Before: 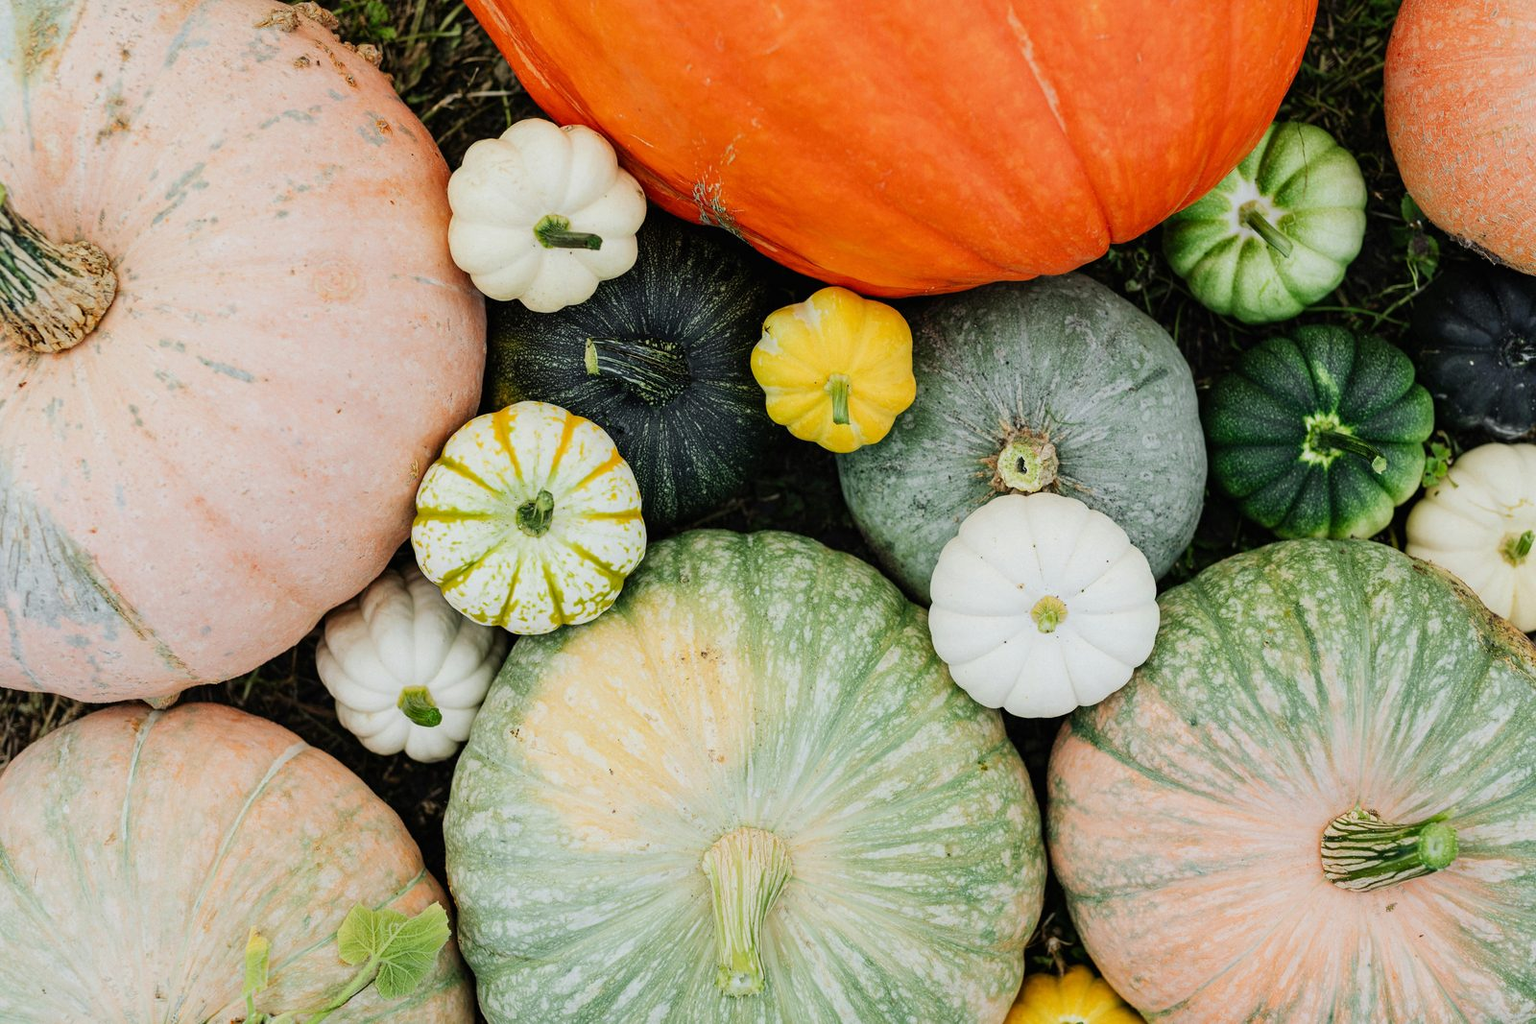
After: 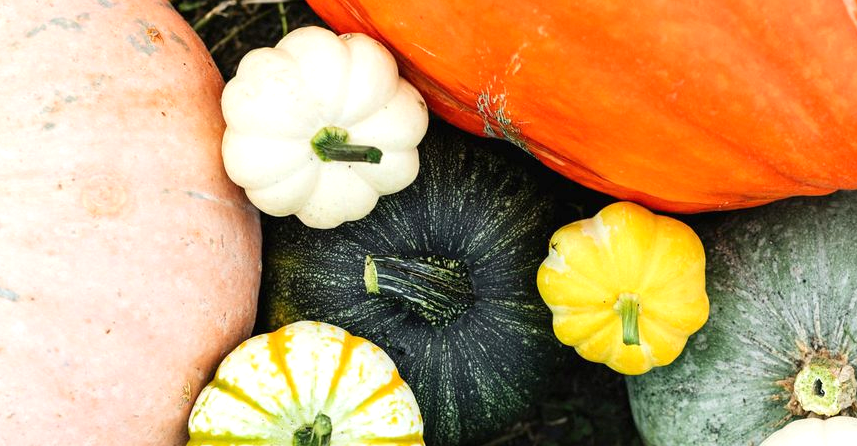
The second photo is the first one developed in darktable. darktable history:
crop: left 15.351%, top 9.154%, right 31.059%, bottom 48.977%
exposure: black level correction 0, exposure 0.69 EV, compensate highlight preservation false
